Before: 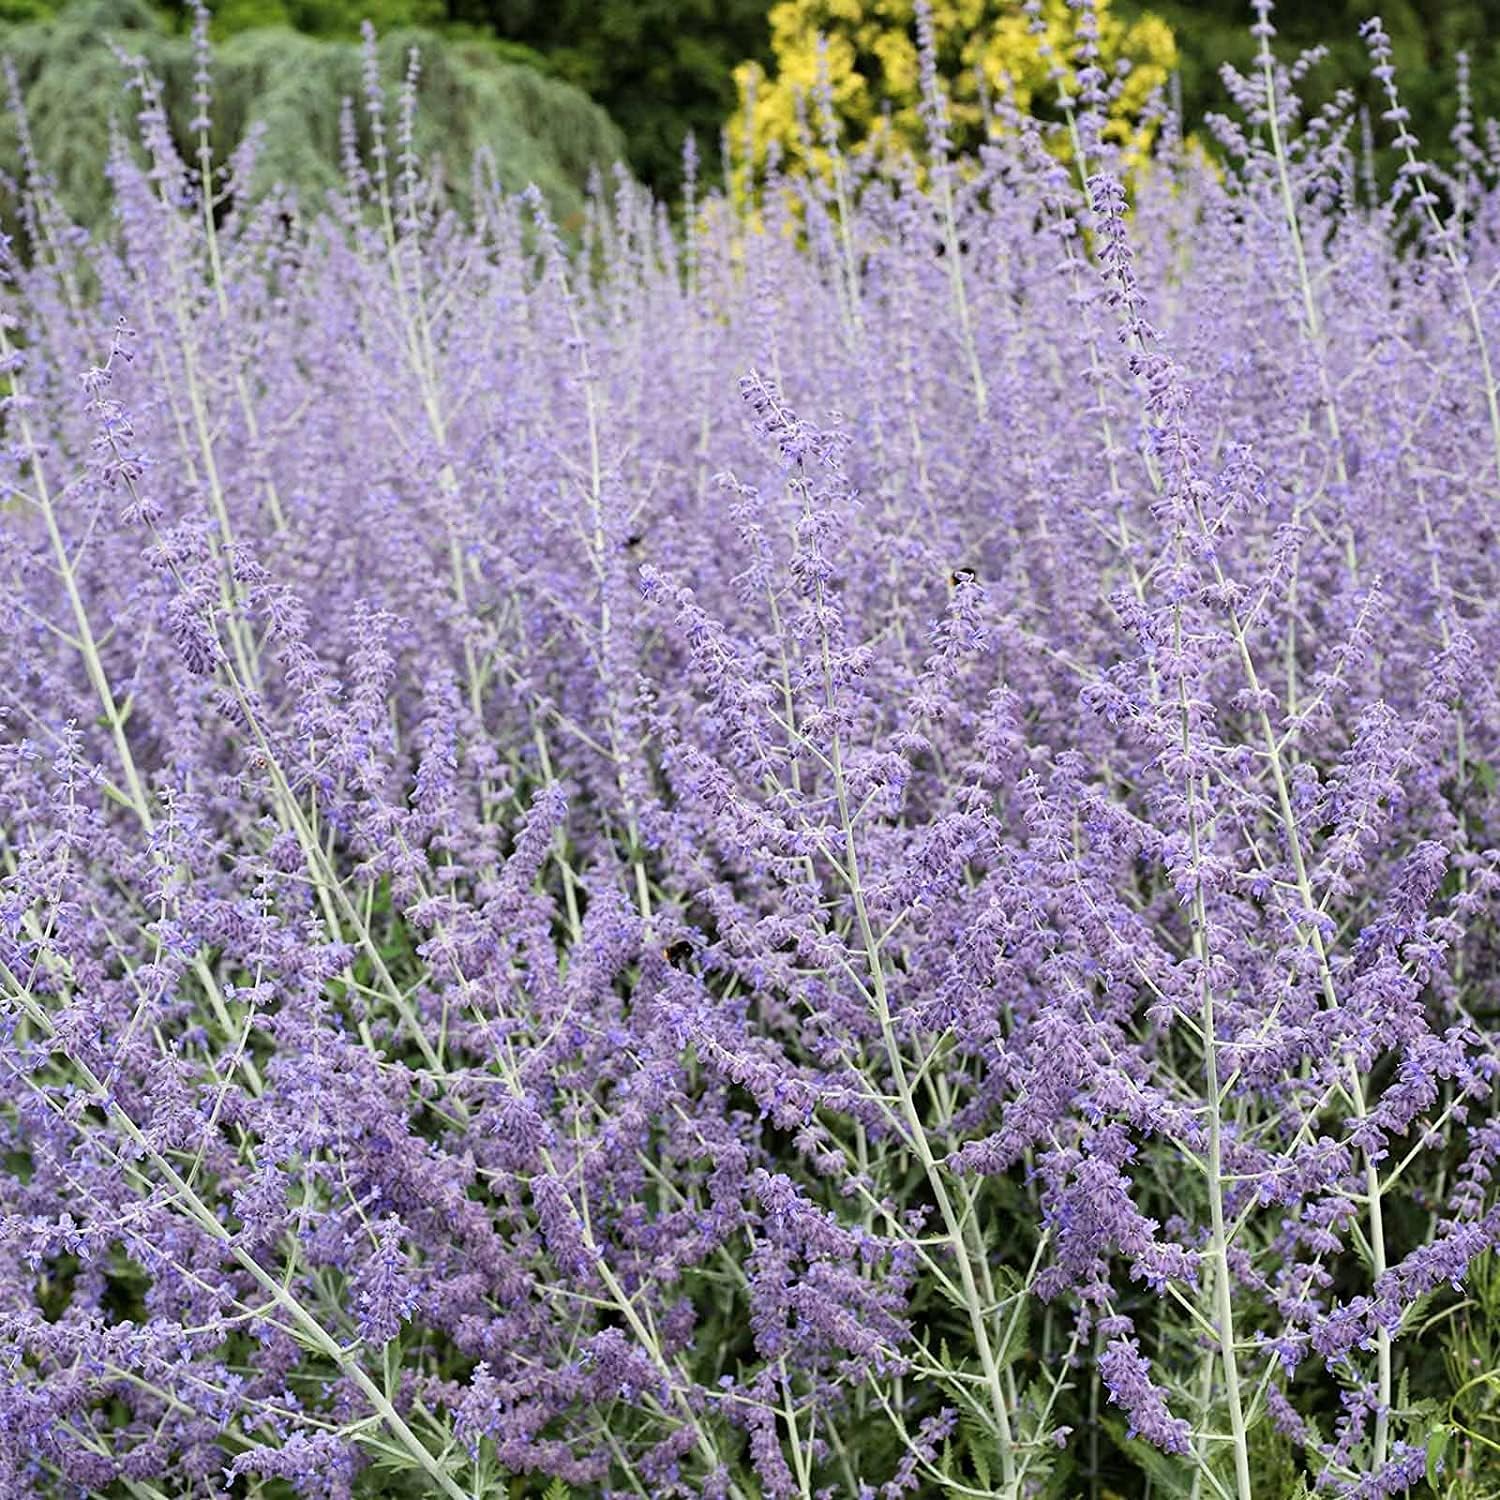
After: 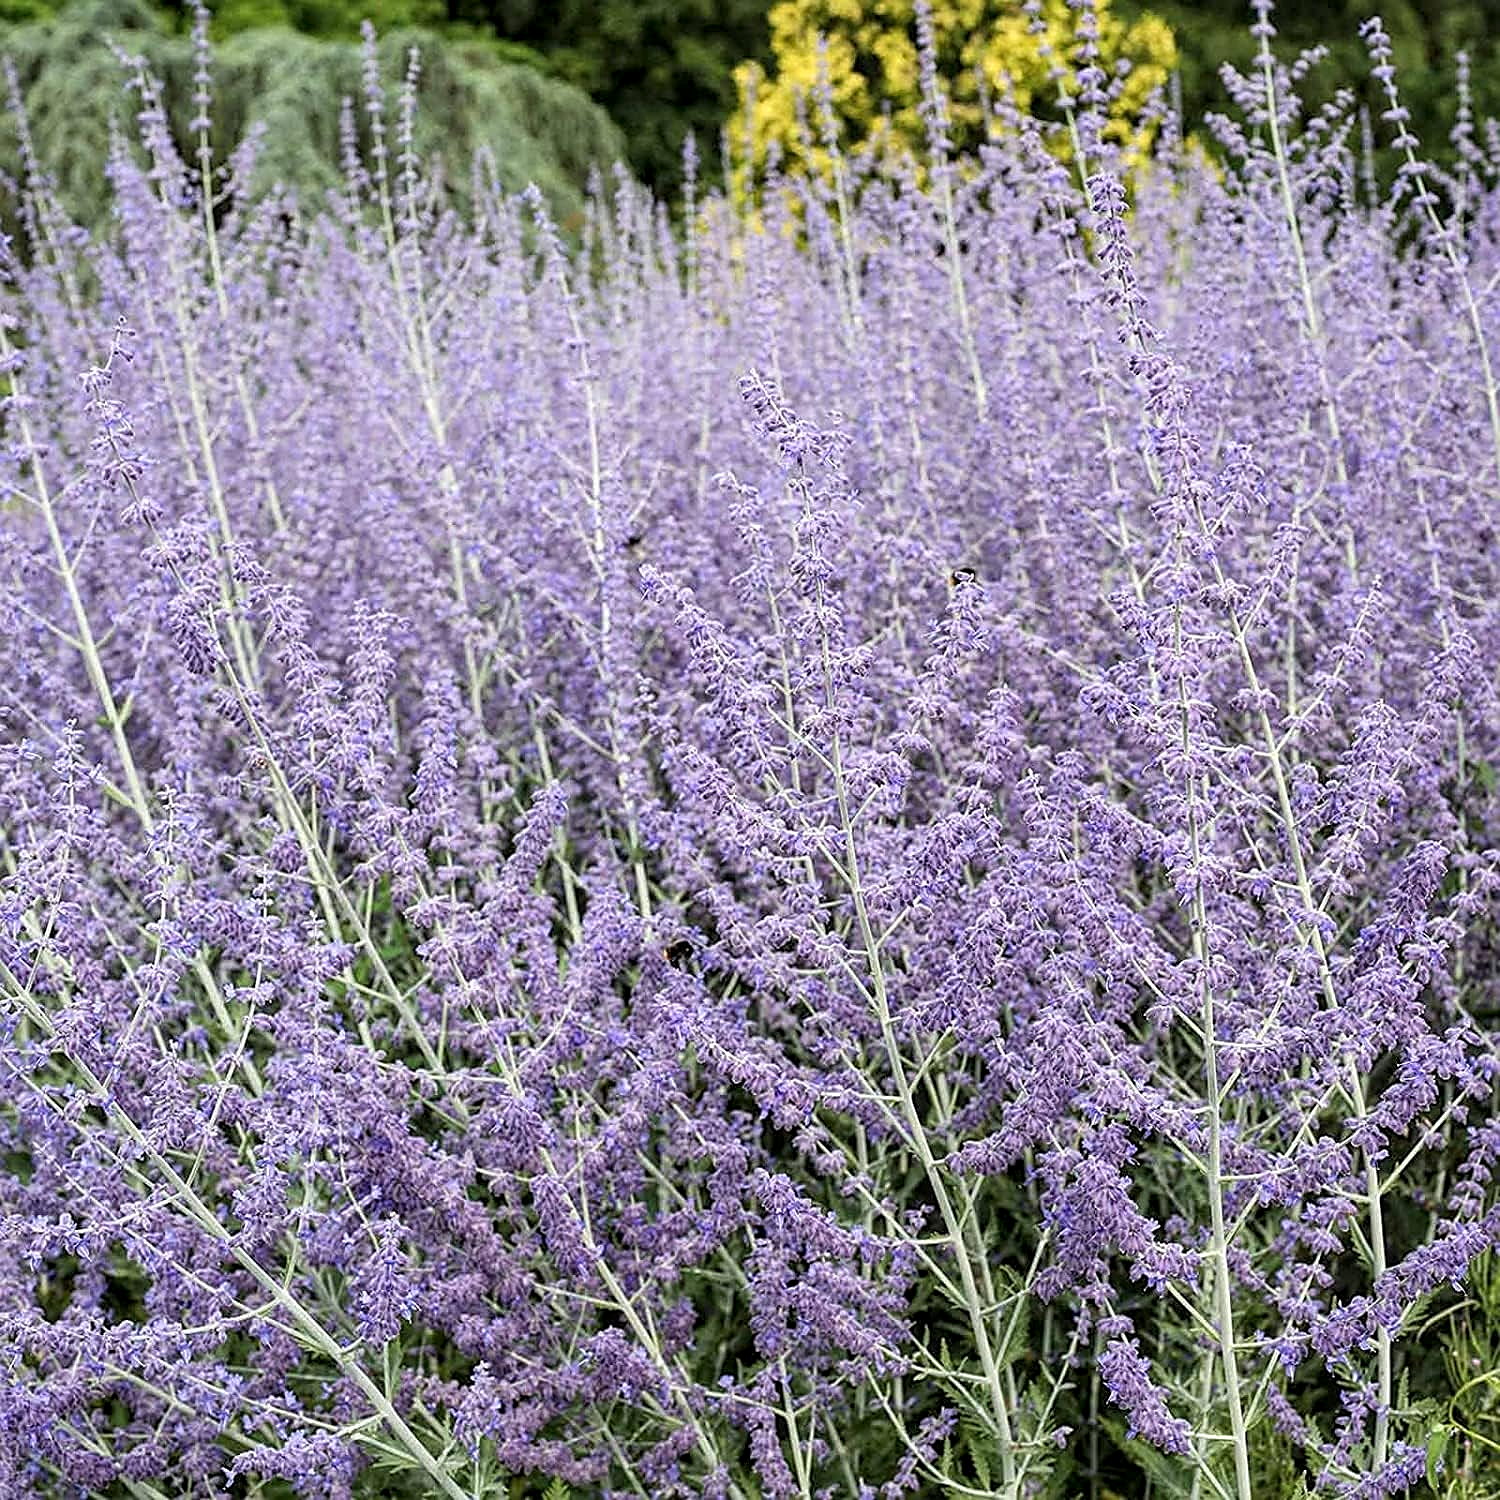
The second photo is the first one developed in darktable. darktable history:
sharpen: amount 0.568
local contrast: highlights 54%, shadows 51%, detail 130%, midtone range 0.456
